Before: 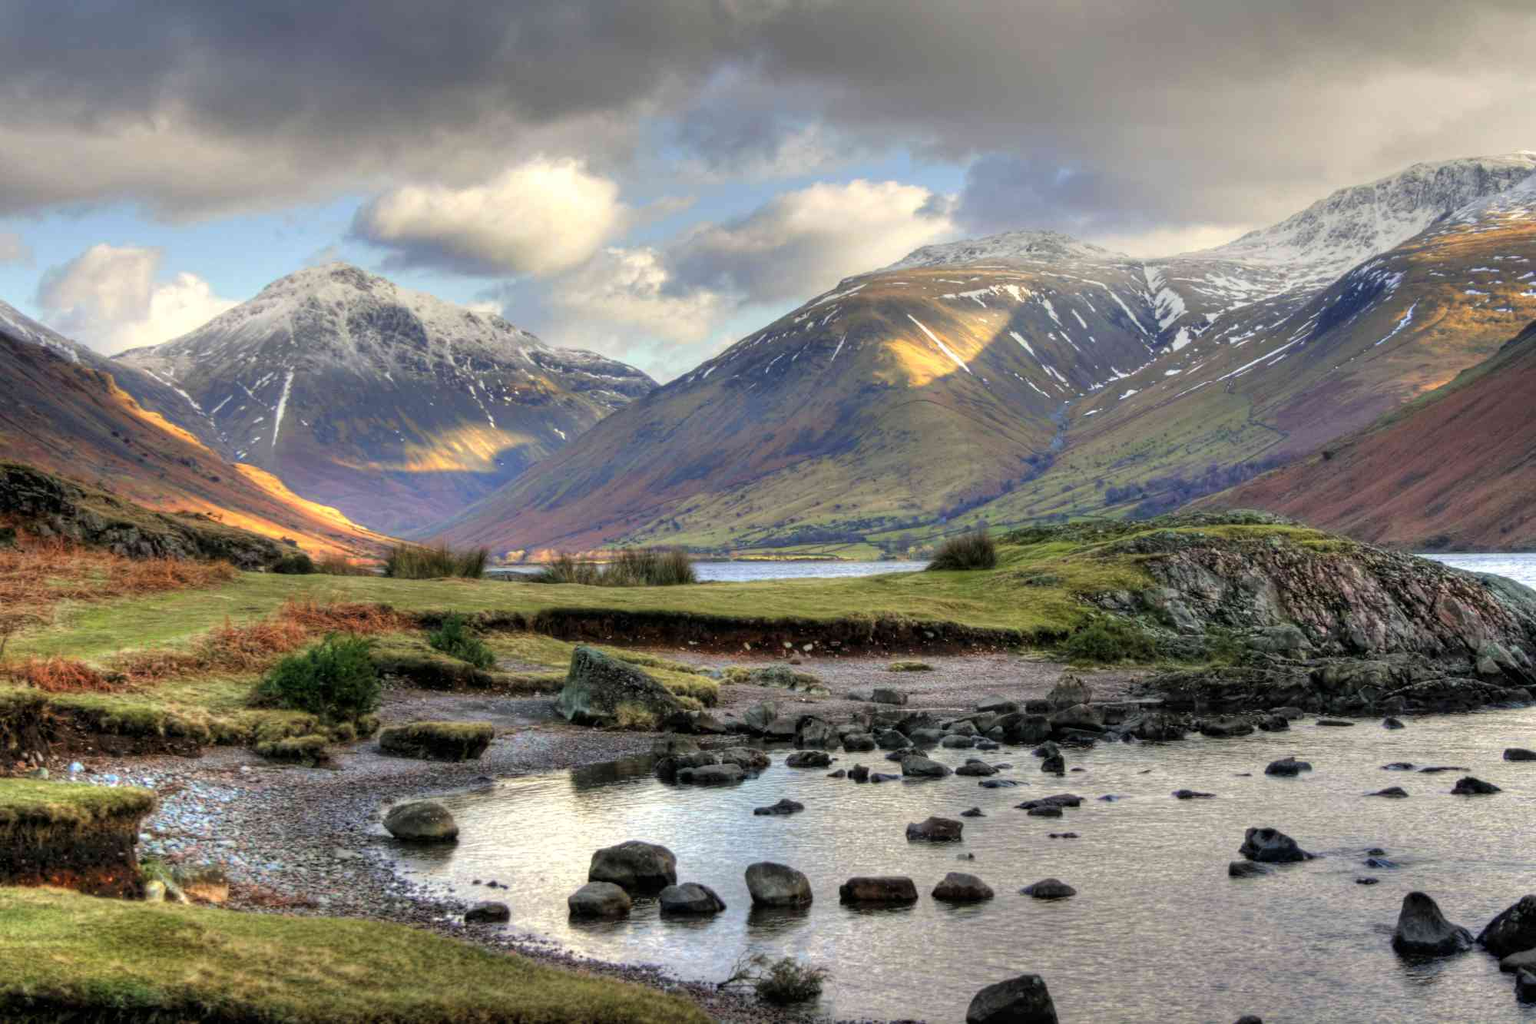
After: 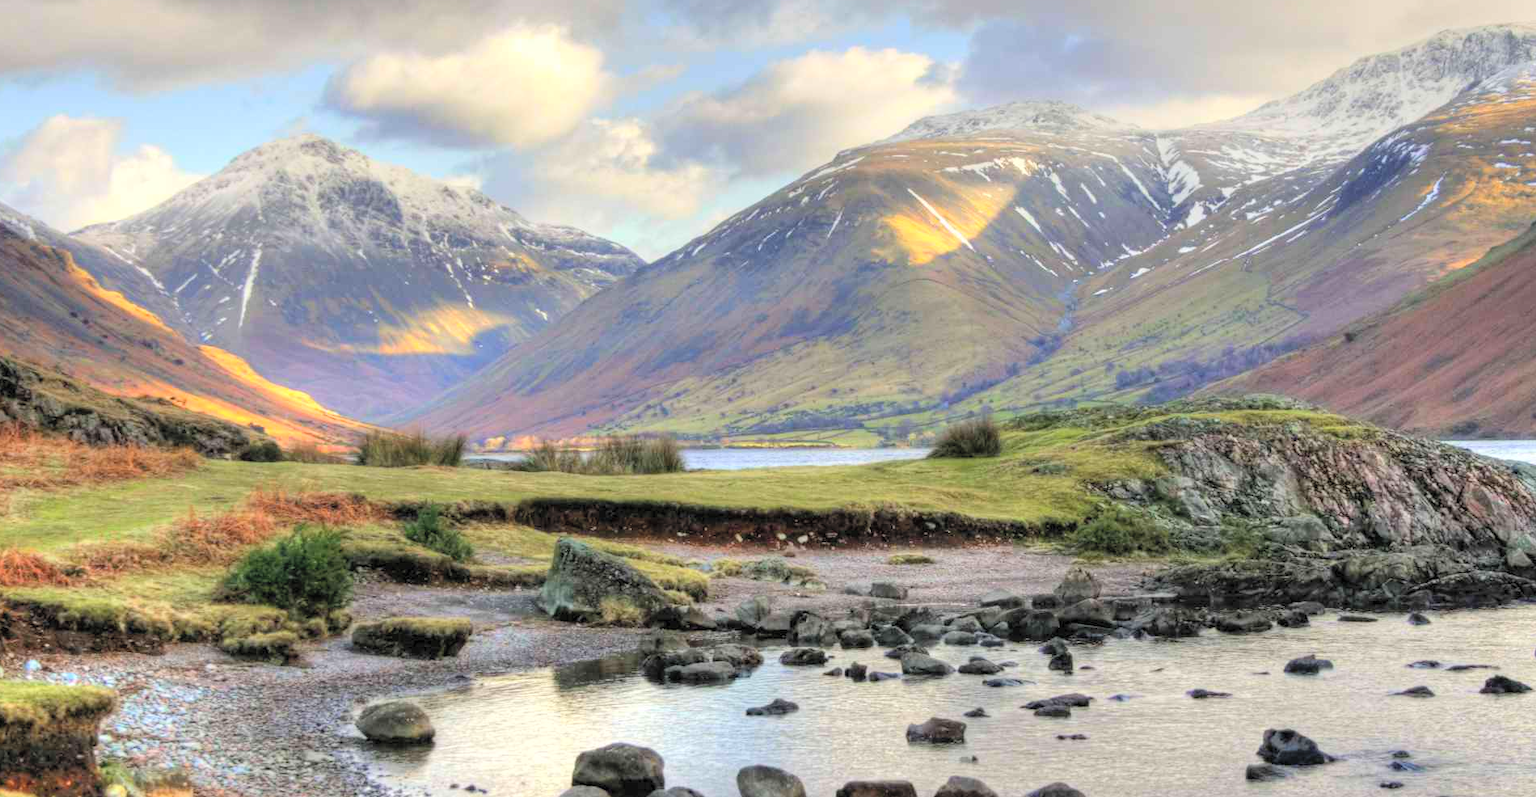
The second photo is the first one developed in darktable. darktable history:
contrast brightness saturation: contrast 0.1, brightness 0.3, saturation 0.14
crop and rotate: left 2.991%, top 13.302%, right 1.981%, bottom 12.636%
